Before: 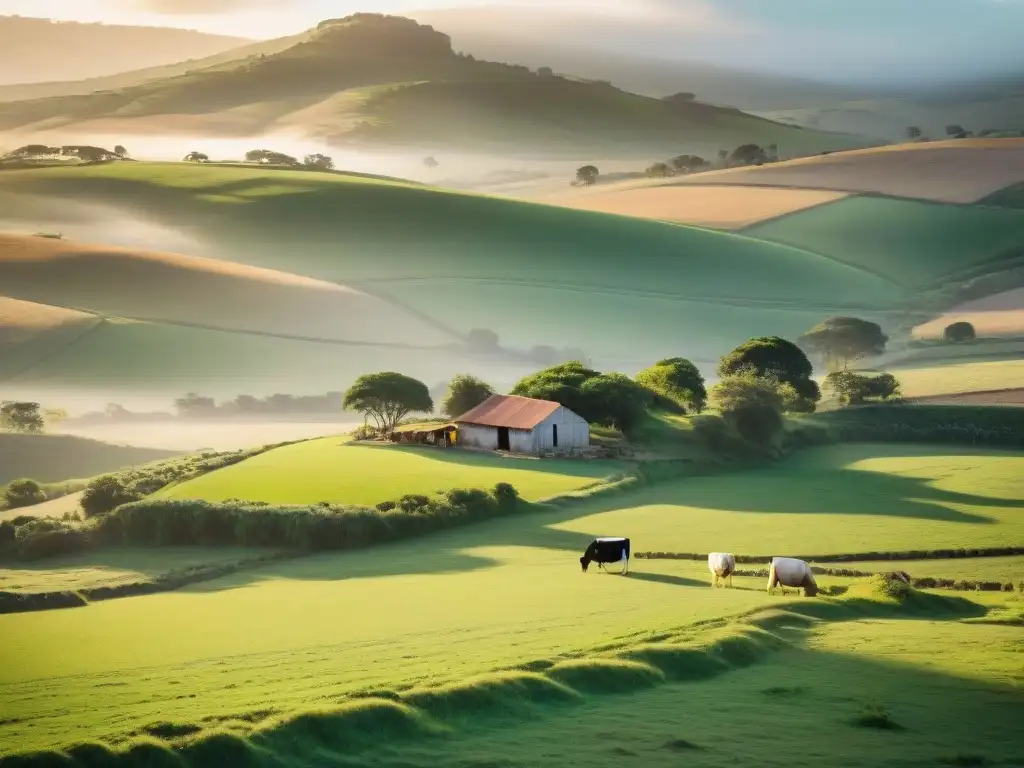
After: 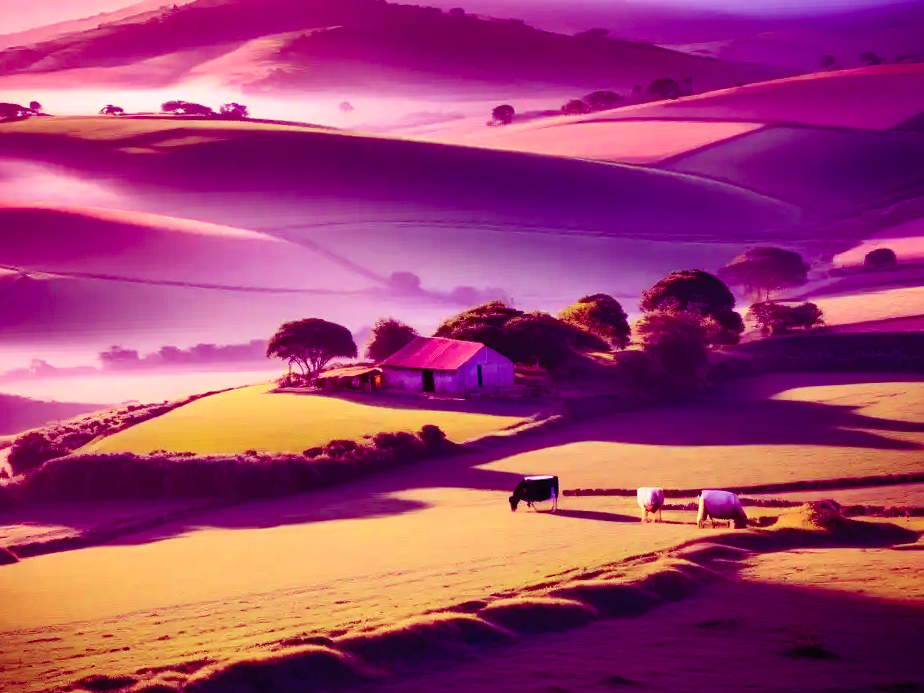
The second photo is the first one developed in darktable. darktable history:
crop and rotate: angle 1.96°, left 5.673%, top 5.673%
contrast brightness saturation: contrast 0.2, brightness 0.16, saturation 0.22
color balance: mode lift, gamma, gain (sRGB), lift [1, 1, 0.101, 1]
